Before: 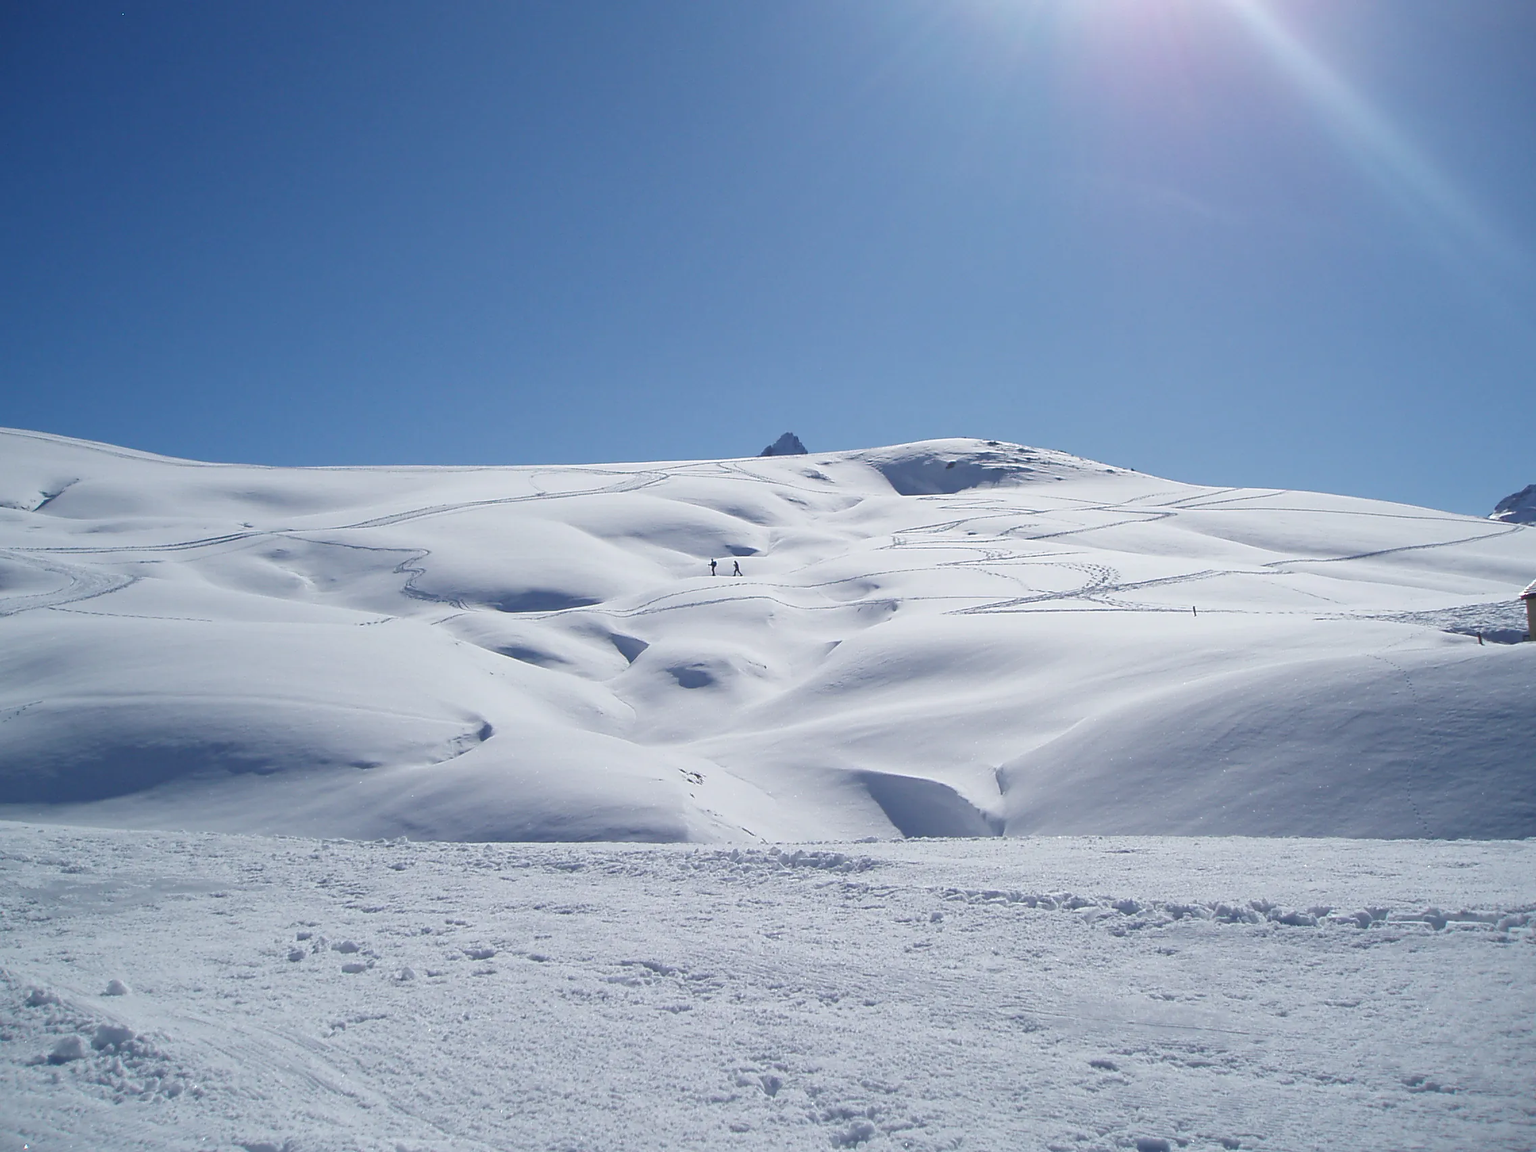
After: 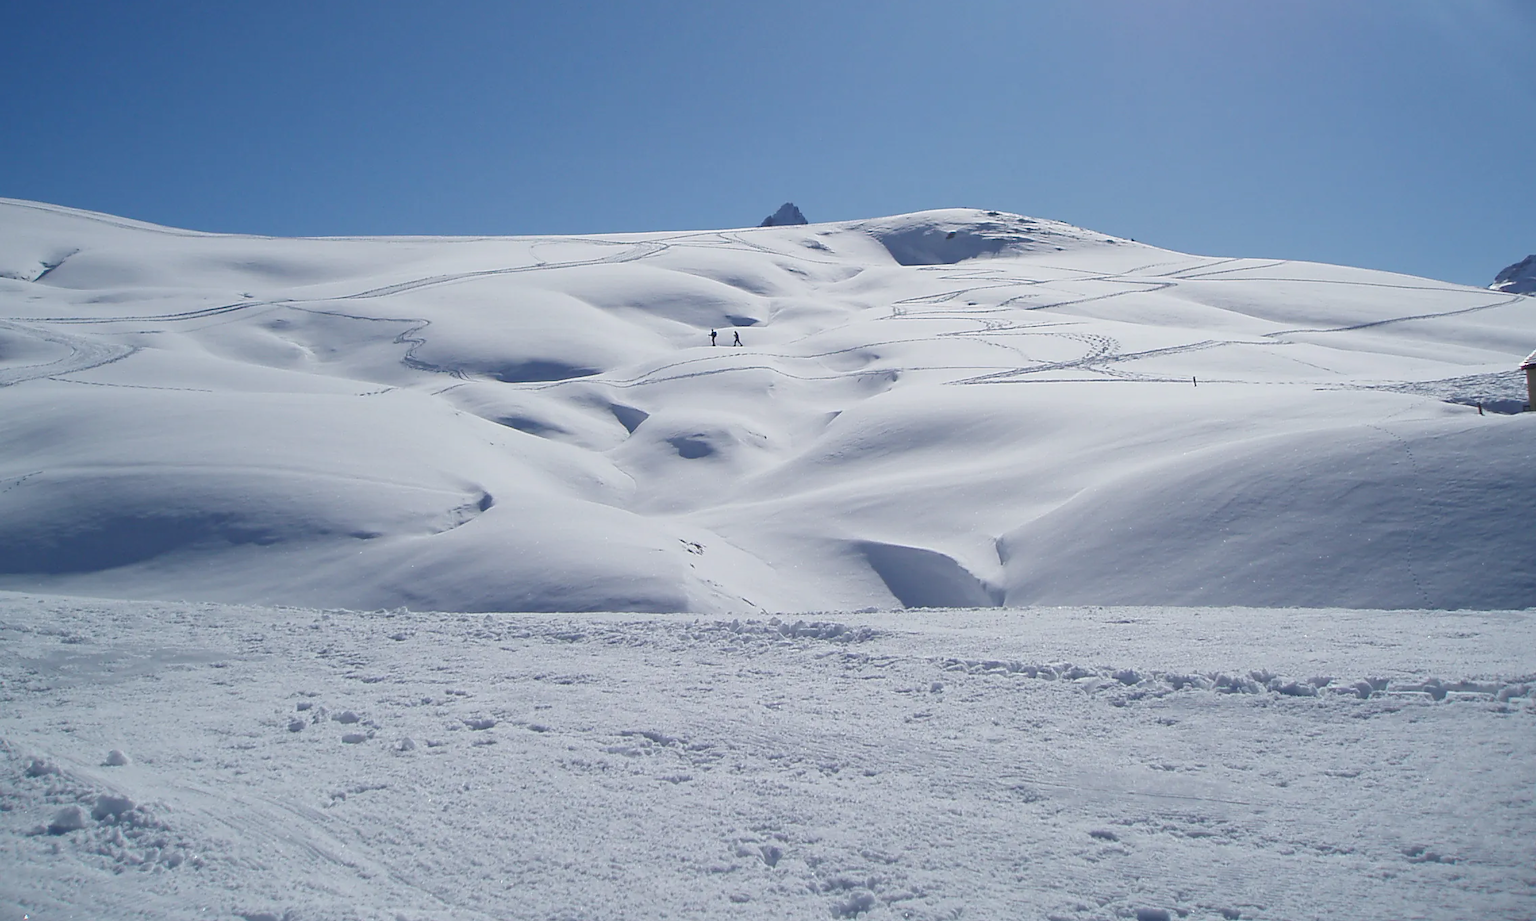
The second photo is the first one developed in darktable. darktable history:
rgb curve: curves: ch0 [(0, 0) (0.136, 0.078) (0.262, 0.245) (0.414, 0.42) (1, 1)], compensate middle gray true, preserve colors basic power
exposure: exposure -0.153 EV, compensate highlight preservation false
crop and rotate: top 19.998%
